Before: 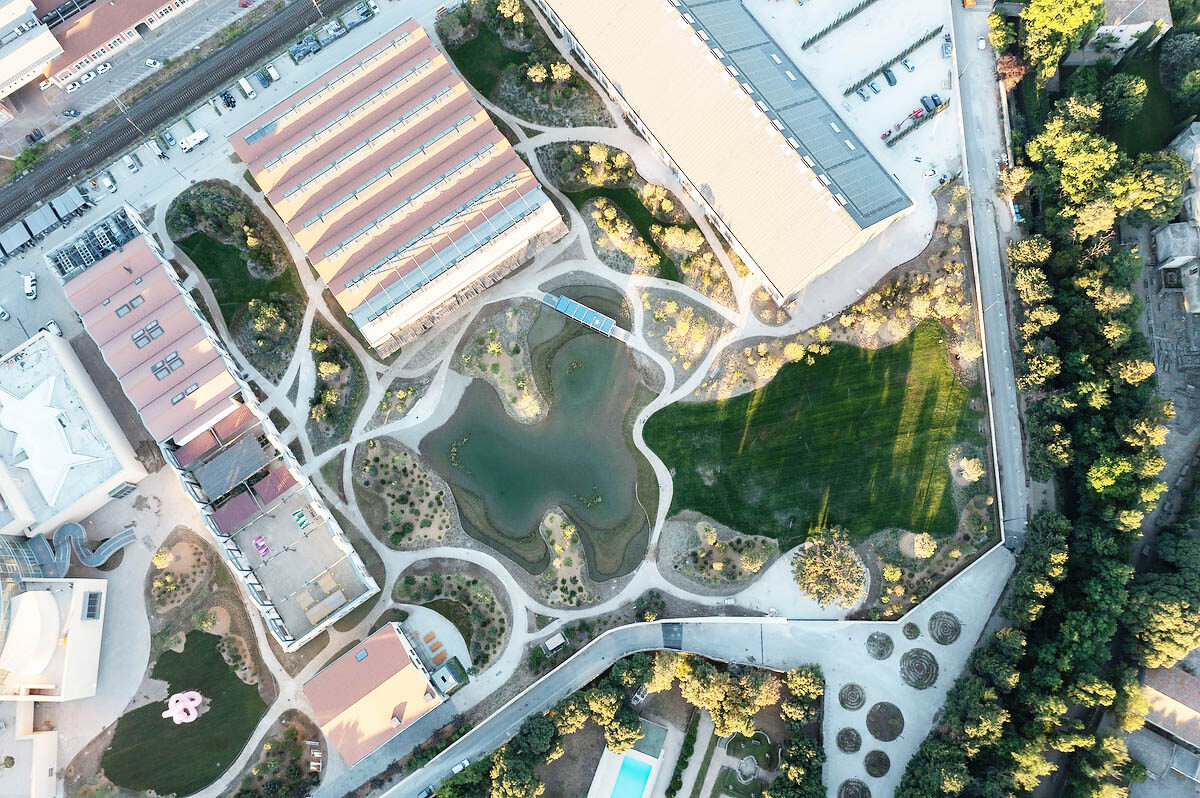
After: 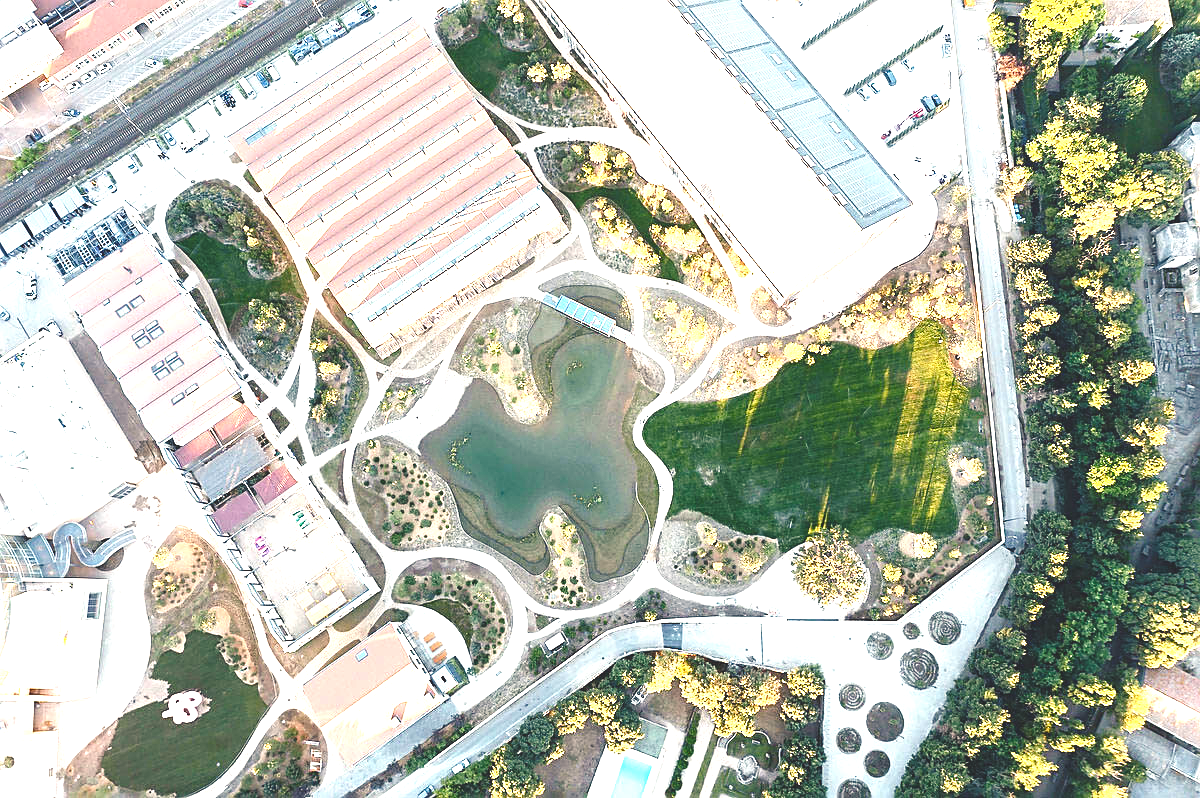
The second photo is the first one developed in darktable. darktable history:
sharpen: on, module defaults
color balance rgb: shadows lift › chroma 2%, shadows lift › hue 247.2°, power › chroma 0.3%, power › hue 25.2°, highlights gain › chroma 3%, highlights gain › hue 60°, global offset › luminance 2%, perceptual saturation grading › global saturation 20%, perceptual saturation grading › highlights -20%, perceptual saturation grading › shadows 30%
exposure: black level correction 0, exposure 1 EV, compensate exposure bias true, compensate highlight preservation false
